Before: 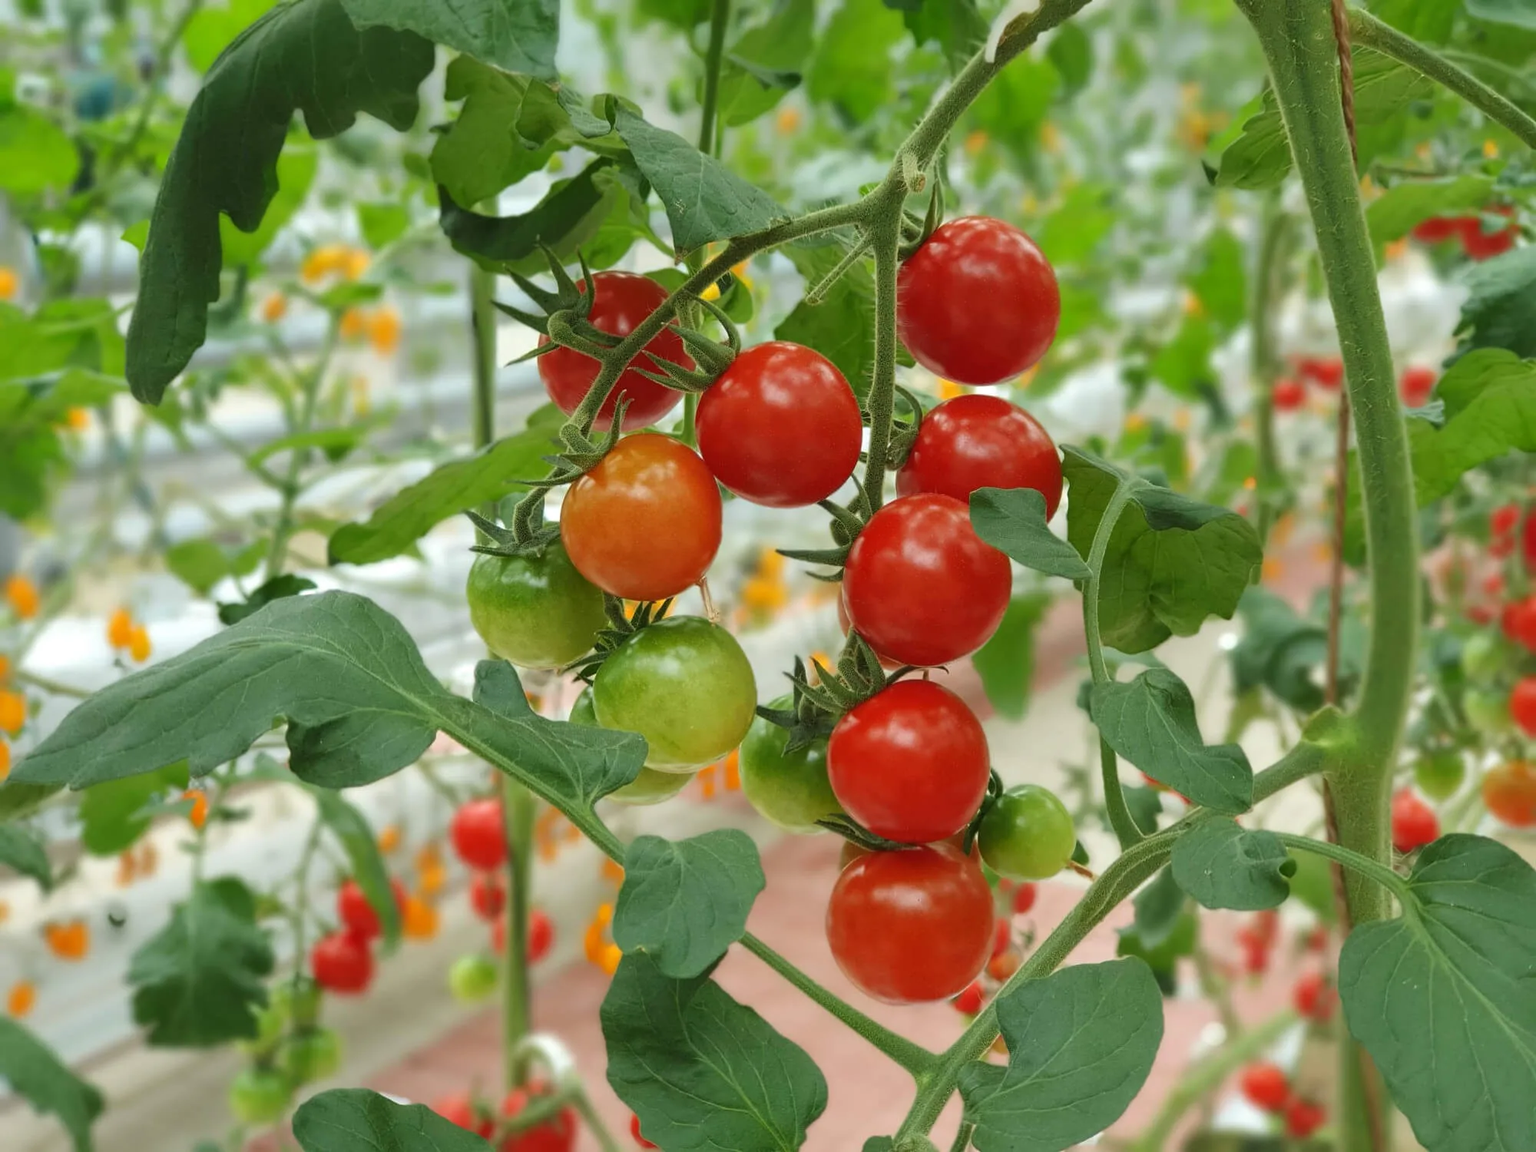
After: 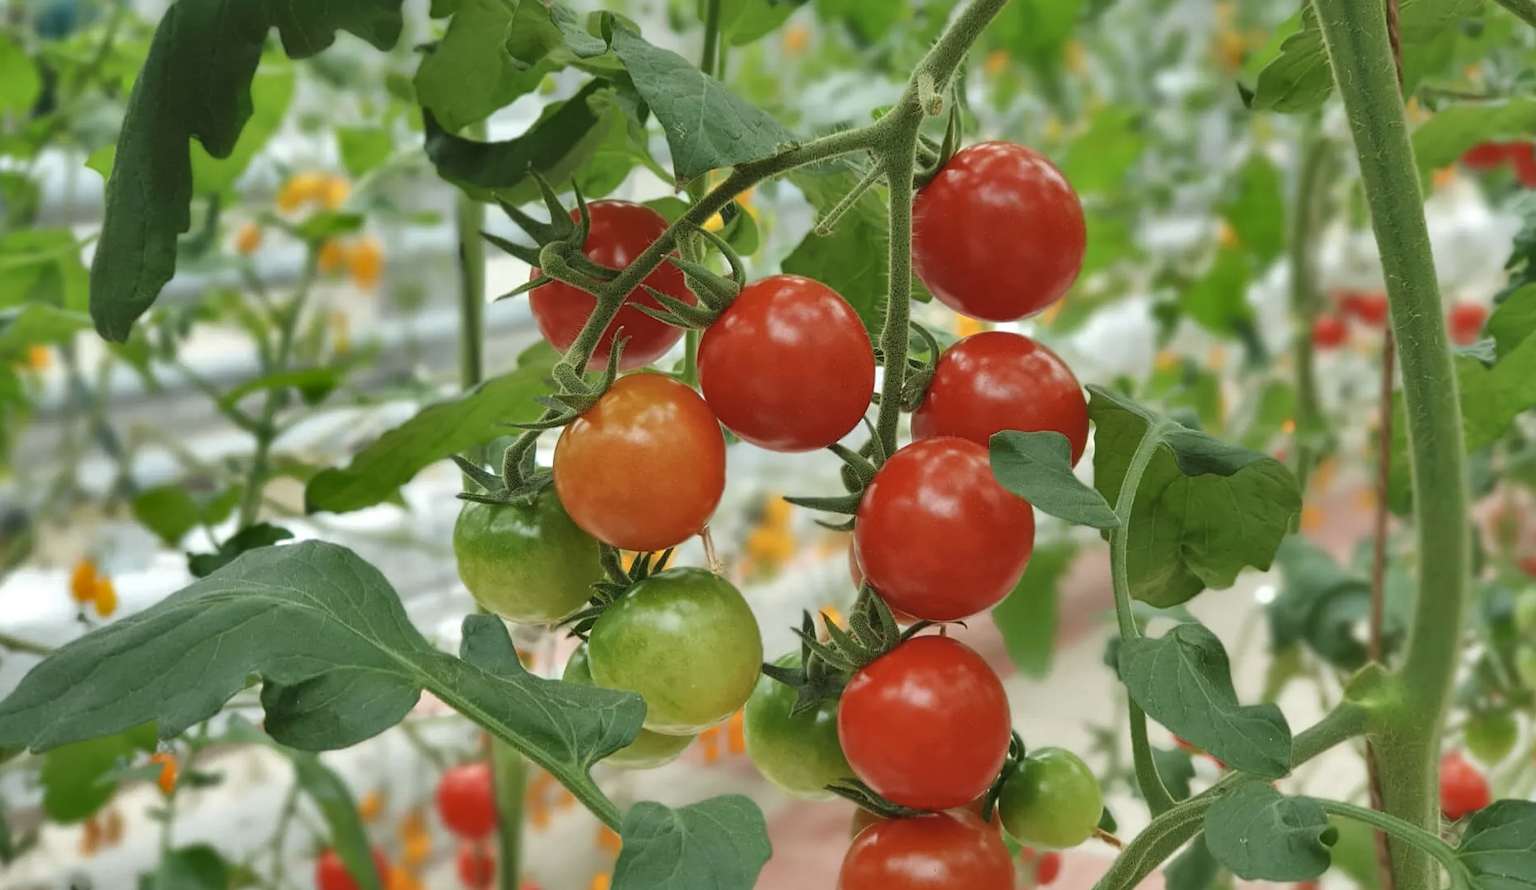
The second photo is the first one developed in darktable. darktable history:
shadows and highlights: shadows 20.91, highlights -82.73, soften with gaussian
crop: left 2.737%, top 7.287%, right 3.421%, bottom 20.179%
color contrast: green-magenta contrast 0.84, blue-yellow contrast 0.86
